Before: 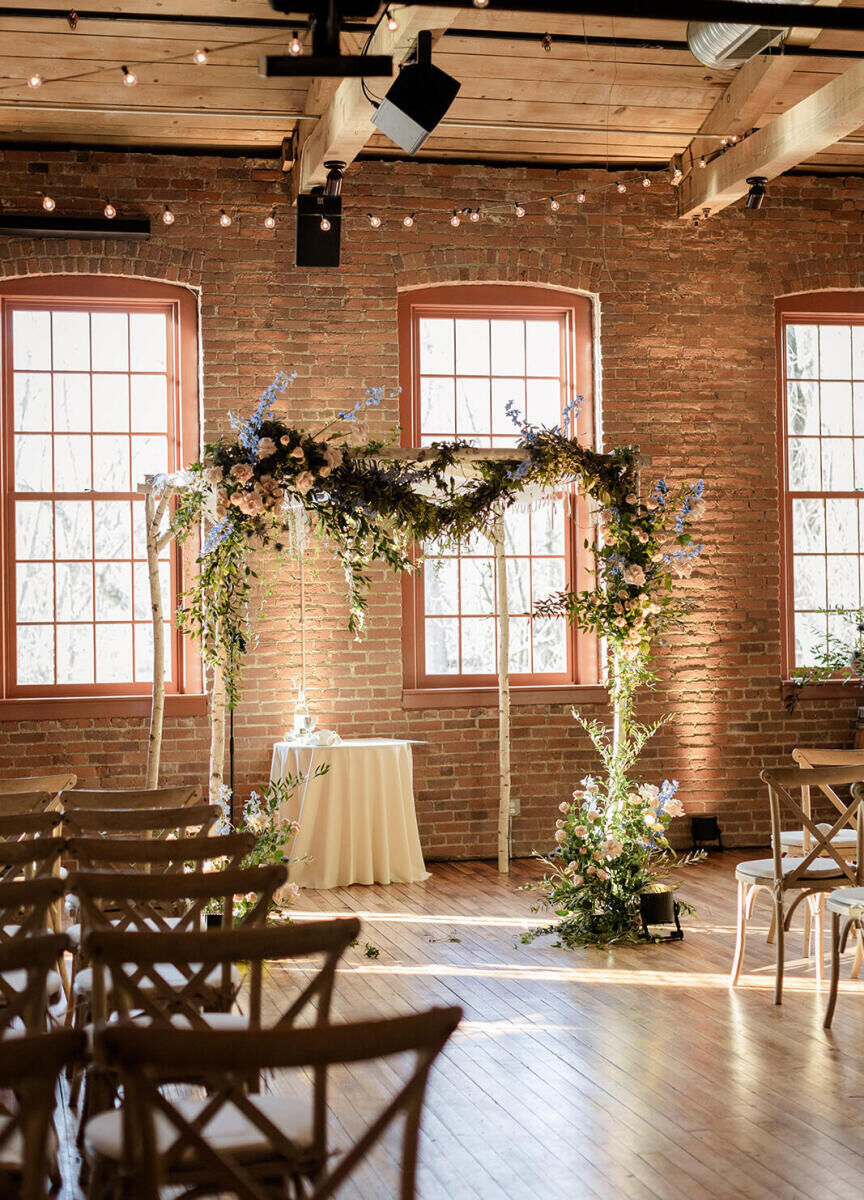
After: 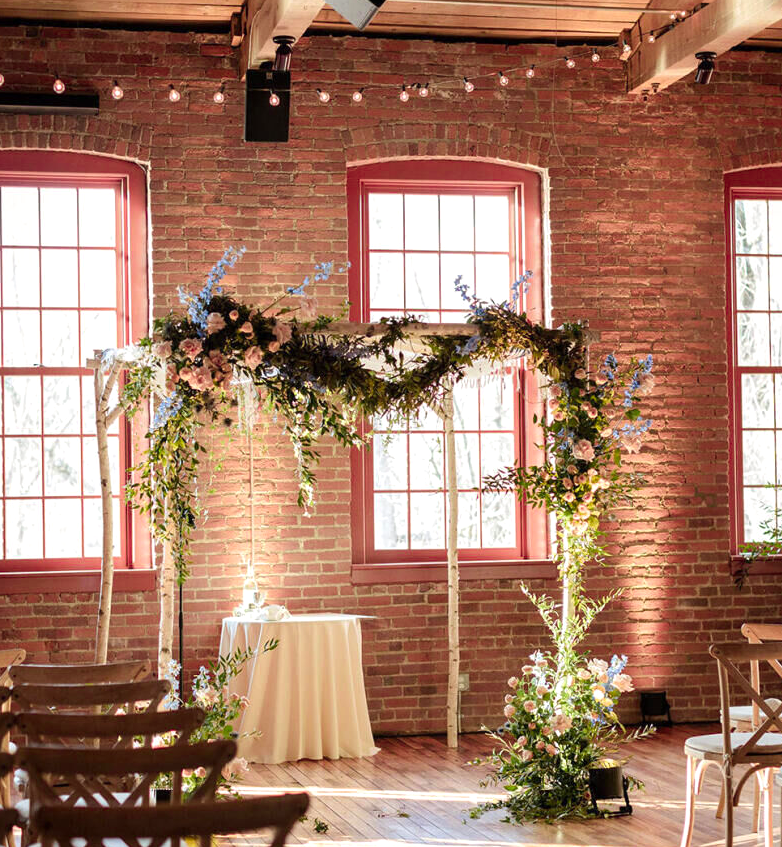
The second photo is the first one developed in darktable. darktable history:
exposure: exposure 0.203 EV, compensate highlight preservation false
color calibration: output R [0.946, 0.065, -0.013, 0], output G [-0.246, 1.264, -0.017, 0], output B [0.046, -0.098, 1.05, 0], illuminant same as pipeline (D50), adaptation none (bypass), x 0.333, y 0.335, temperature 5003.99 K
crop: left 5.918%, top 10.461%, right 3.541%, bottom 18.909%
